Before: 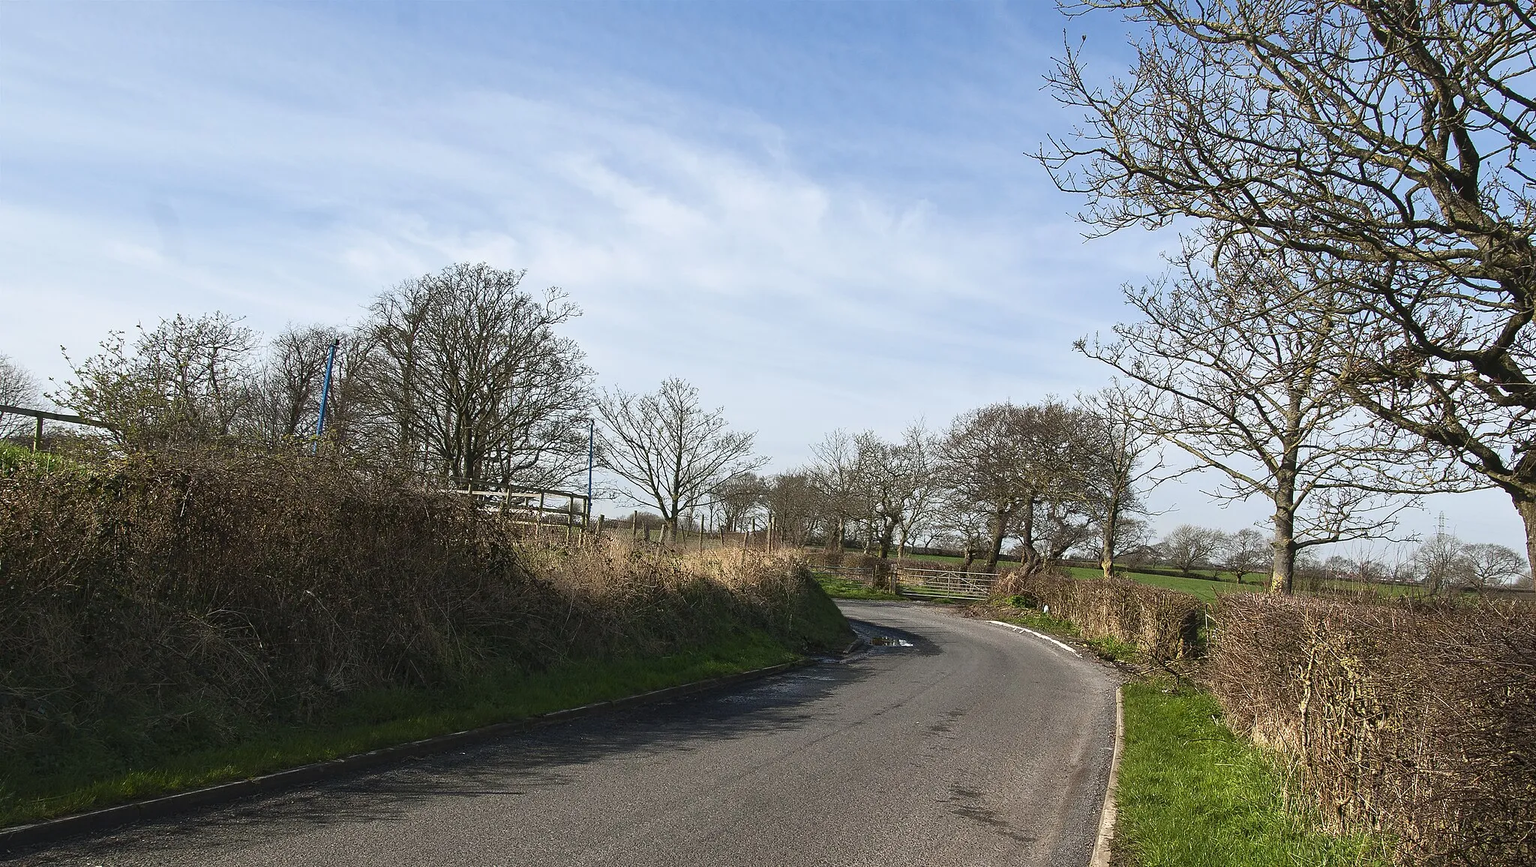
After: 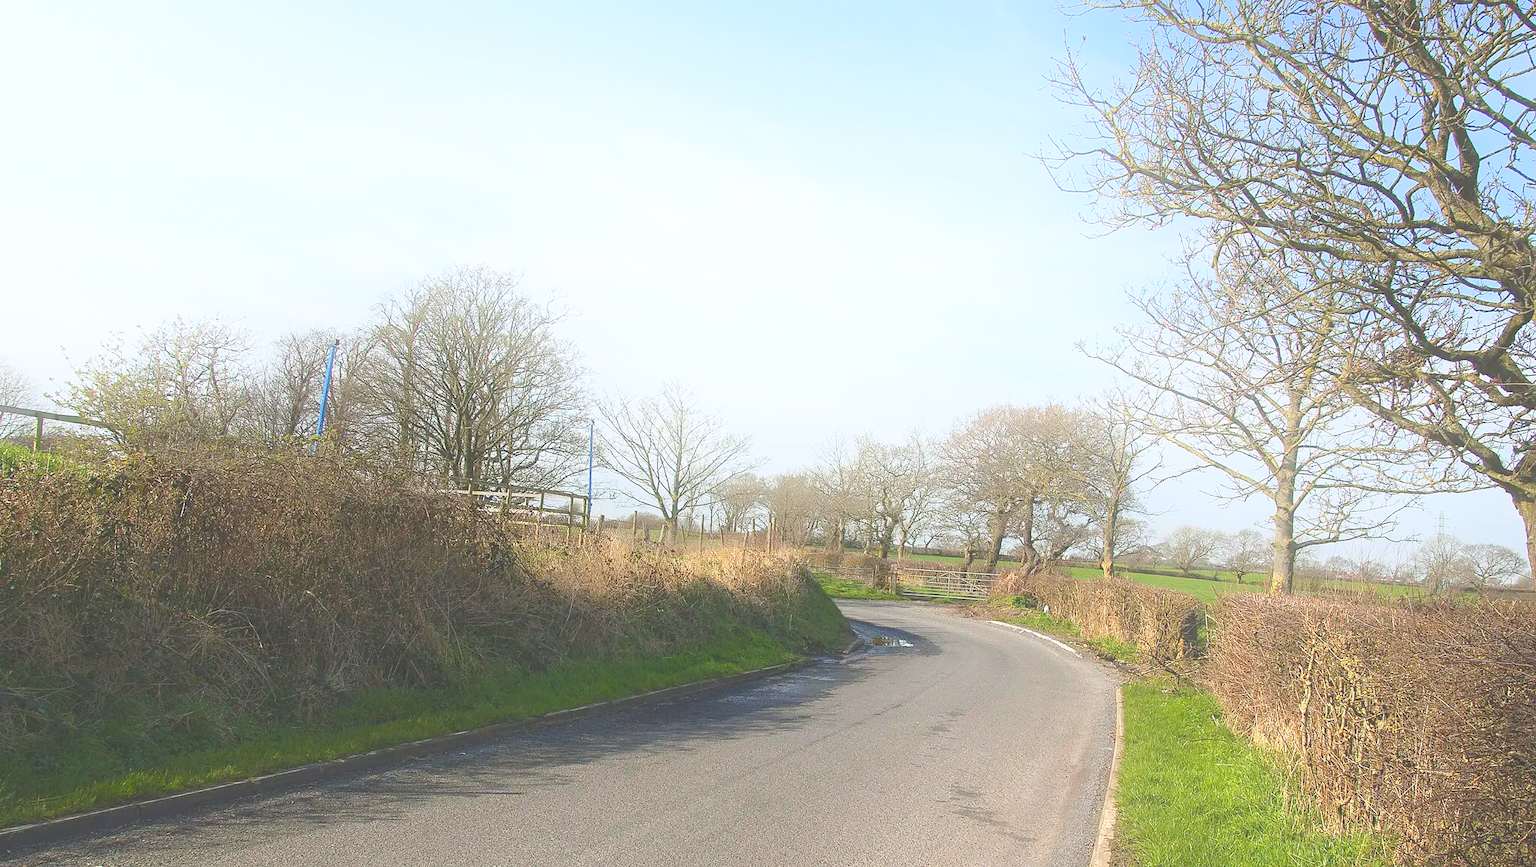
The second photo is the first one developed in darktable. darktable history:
shadows and highlights: shadows -54.3, highlights 86.09, soften with gaussian
exposure: black level correction 0.001, exposure -0.2 EV, compensate highlight preservation false
levels: levels [0.036, 0.364, 0.827]
contrast brightness saturation: contrast -0.28
